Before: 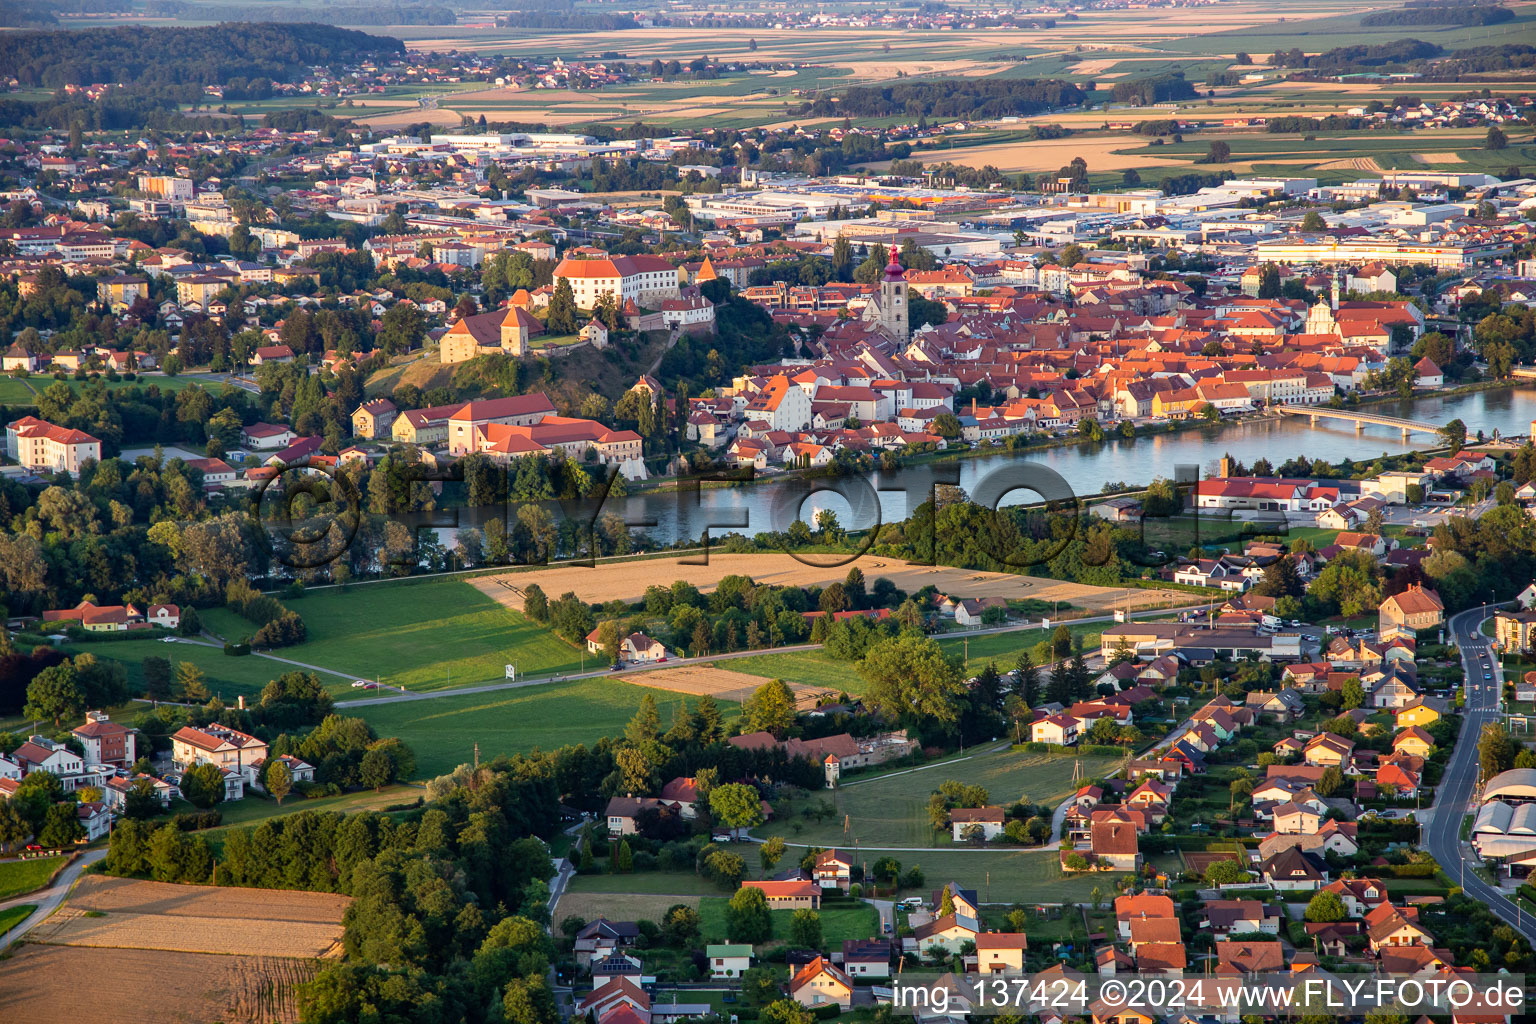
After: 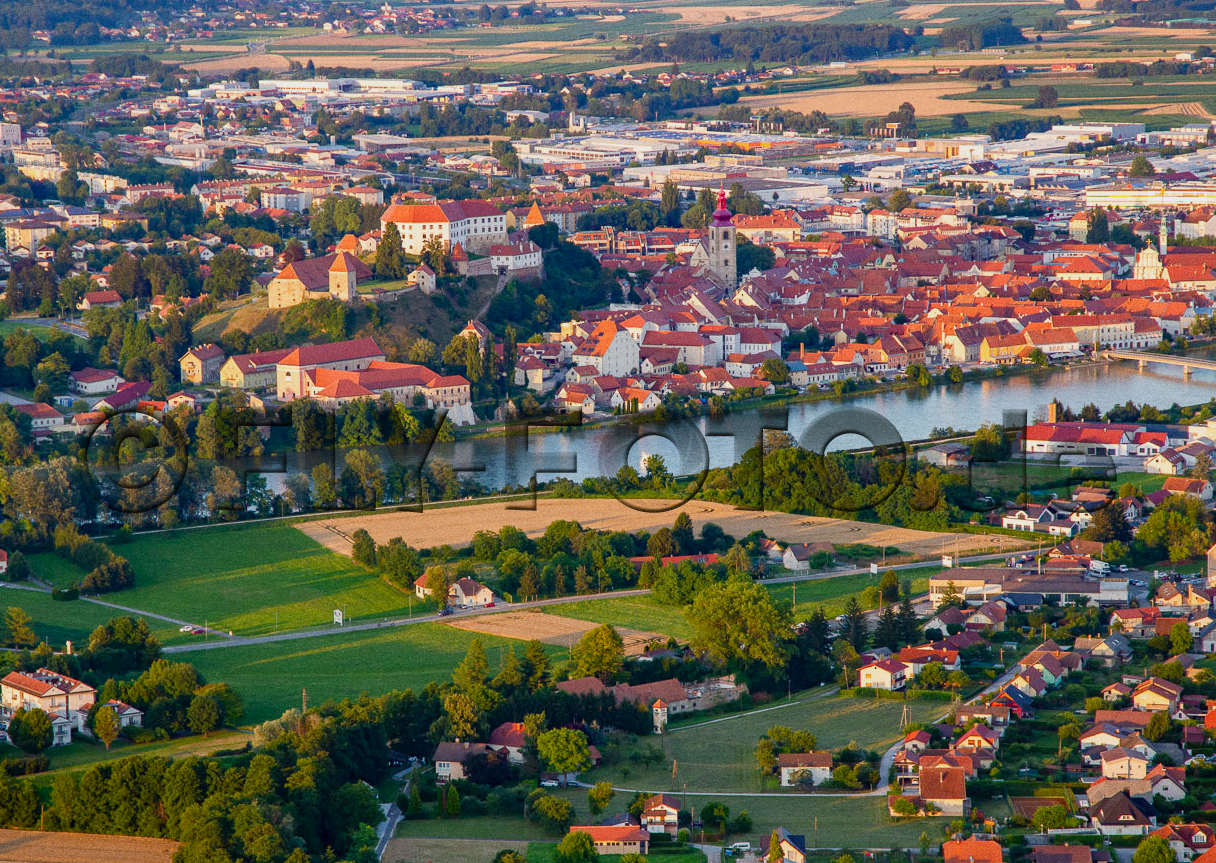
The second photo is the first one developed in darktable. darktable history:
color balance rgb: shadows lift › chroma 1%, shadows lift › hue 113°, highlights gain › chroma 0.2%, highlights gain › hue 333°, perceptual saturation grading › global saturation 20%, perceptual saturation grading › highlights -25%, perceptual saturation grading › shadows 25%, contrast -10%
crop: left 11.225%, top 5.381%, right 9.565%, bottom 10.314%
grain: coarseness 0.47 ISO
